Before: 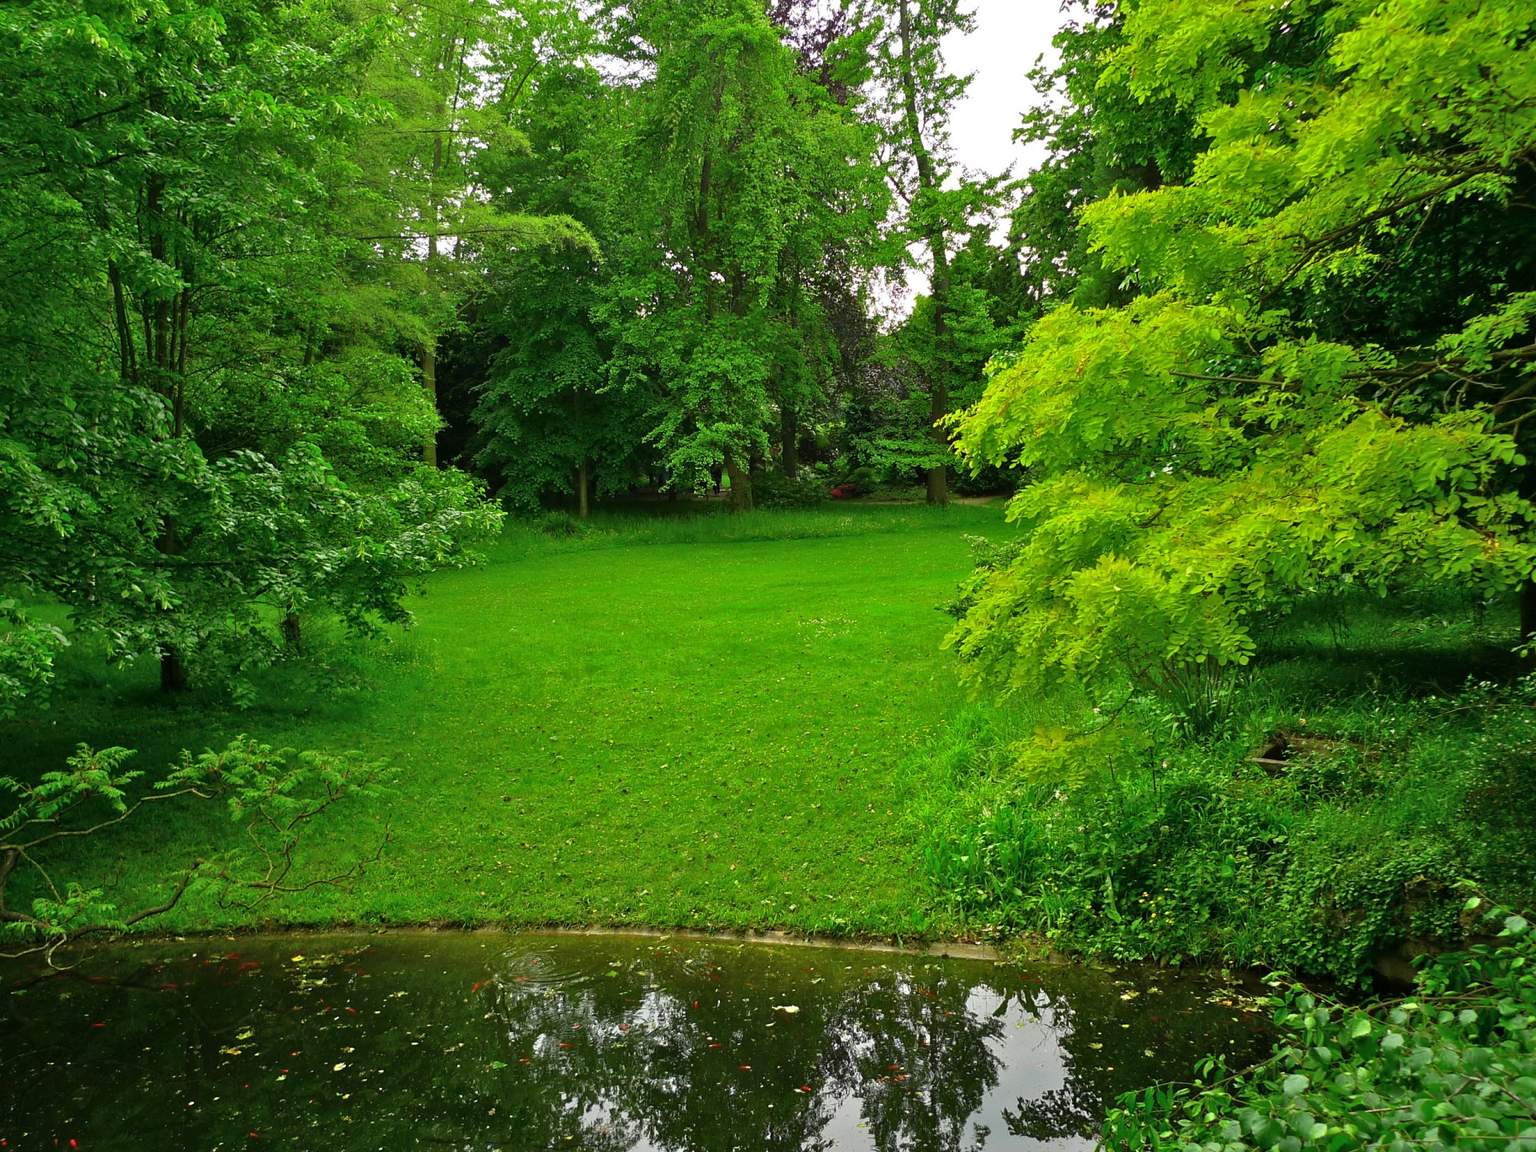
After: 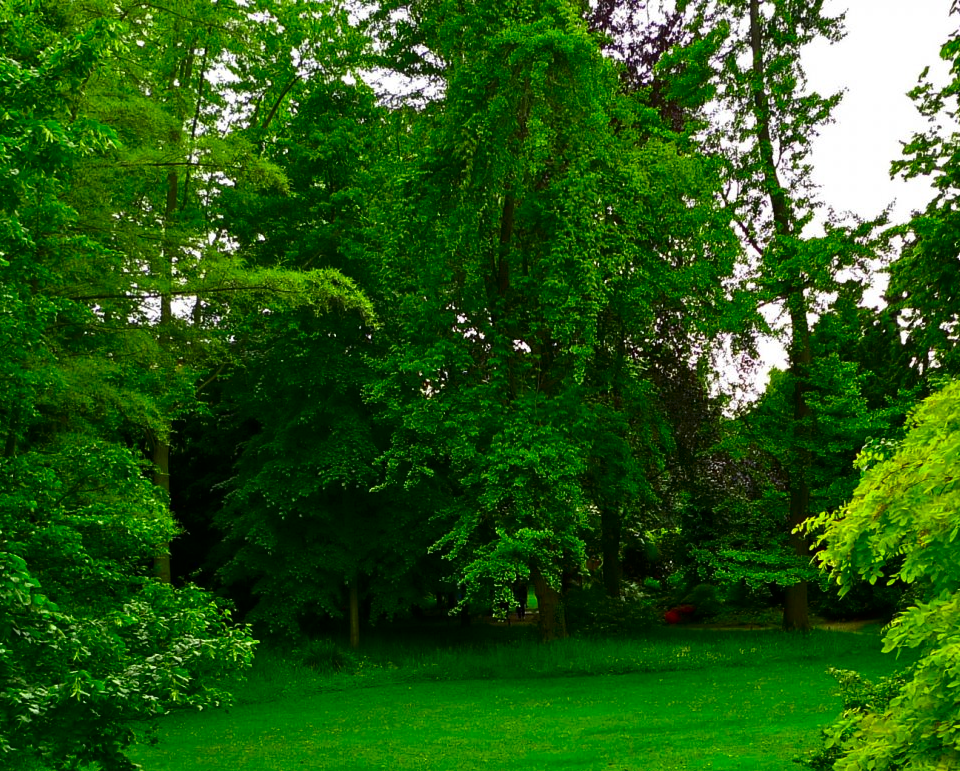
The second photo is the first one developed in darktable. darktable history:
contrast brightness saturation: contrast 0.1, brightness -0.26, saturation 0.14
crop: left 19.556%, right 30.401%, bottom 46.458%
